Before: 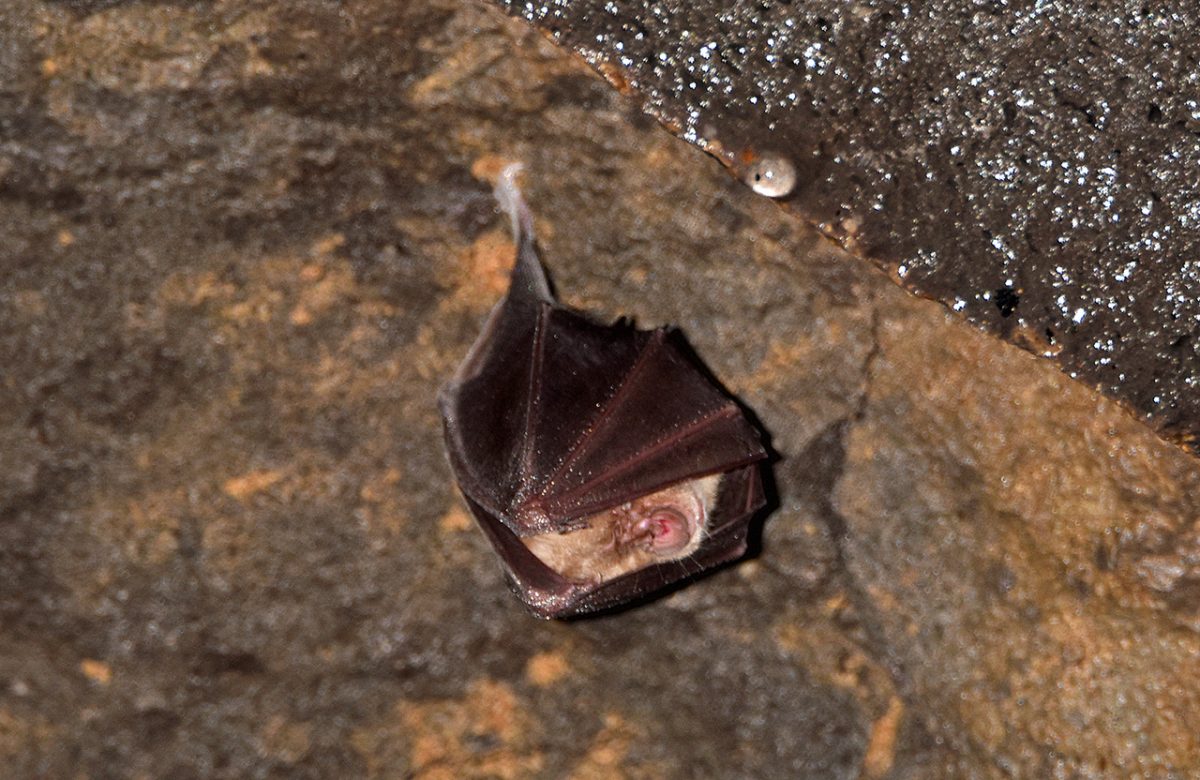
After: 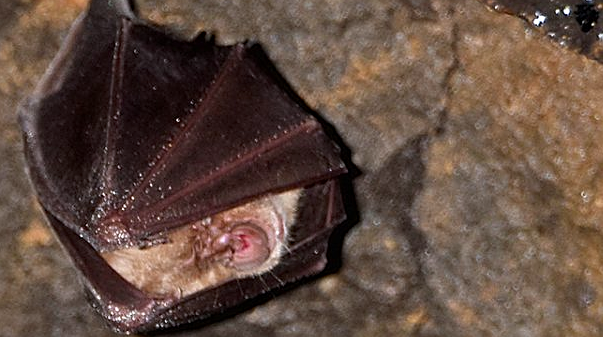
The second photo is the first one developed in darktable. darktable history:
crop: left 35.03%, top 36.625%, right 14.663%, bottom 20.057%
white balance: red 0.974, blue 1.044
sharpen: on, module defaults
